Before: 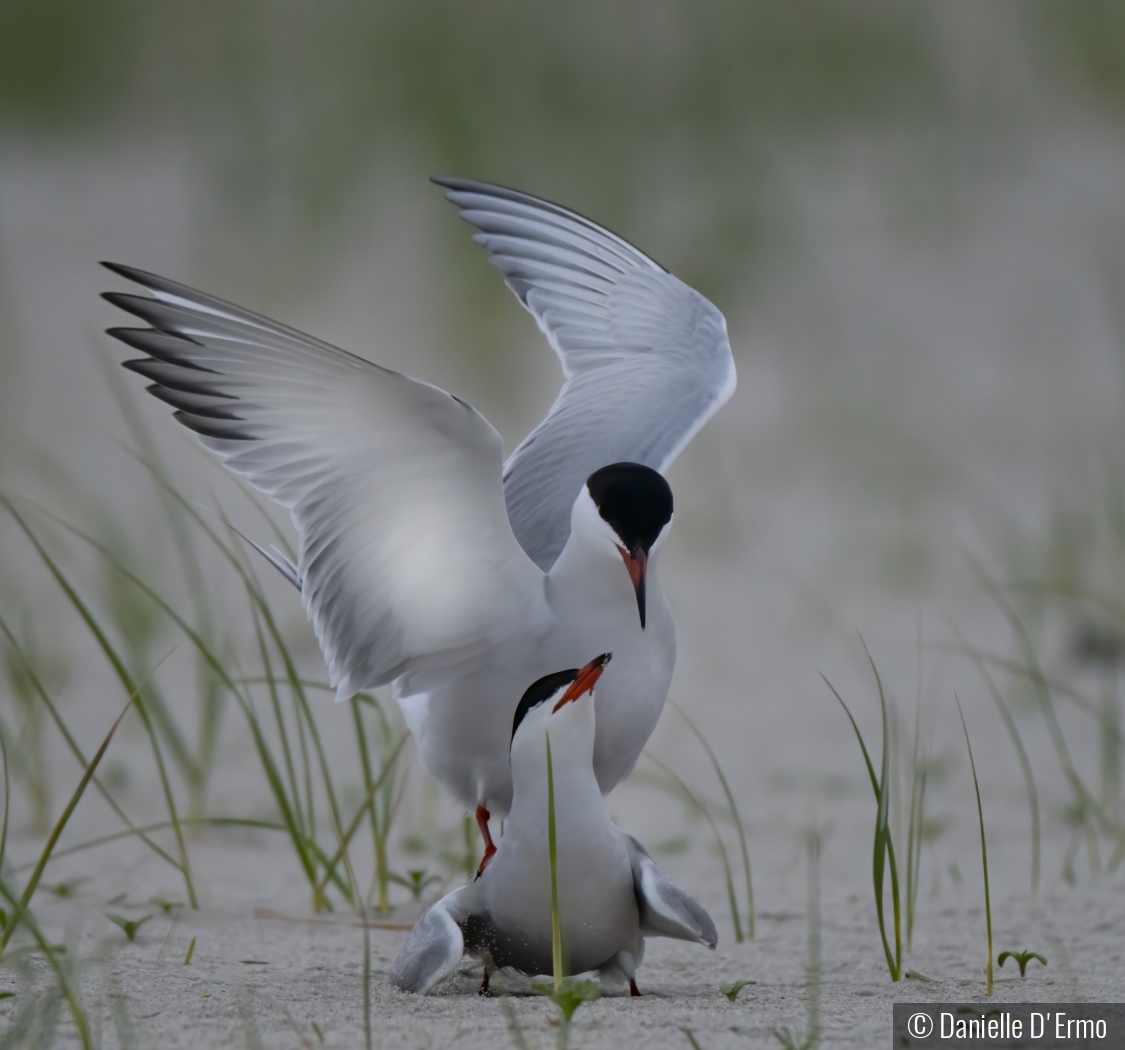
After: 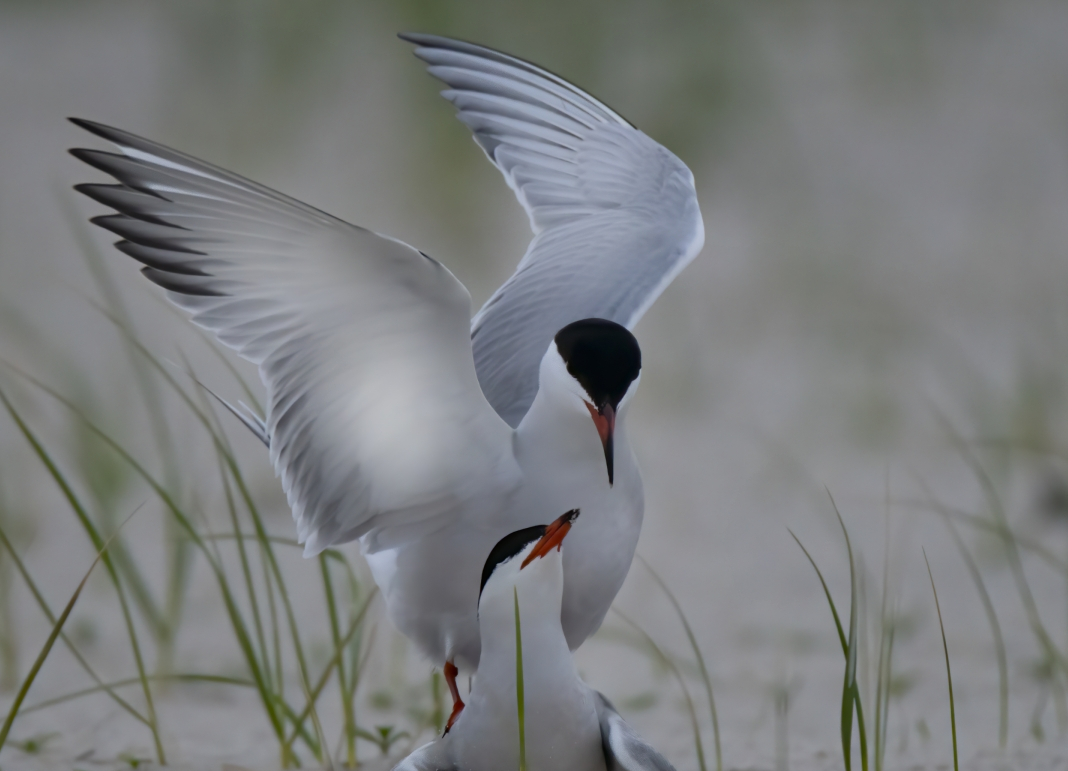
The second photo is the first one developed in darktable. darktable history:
shadows and highlights: shadows 33.66, highlights -46.99, compress 49.86%, soften with gaussian
crop and rotate: left 2.93%, top 13.768%, right 2.112%, bottom 12.764%
